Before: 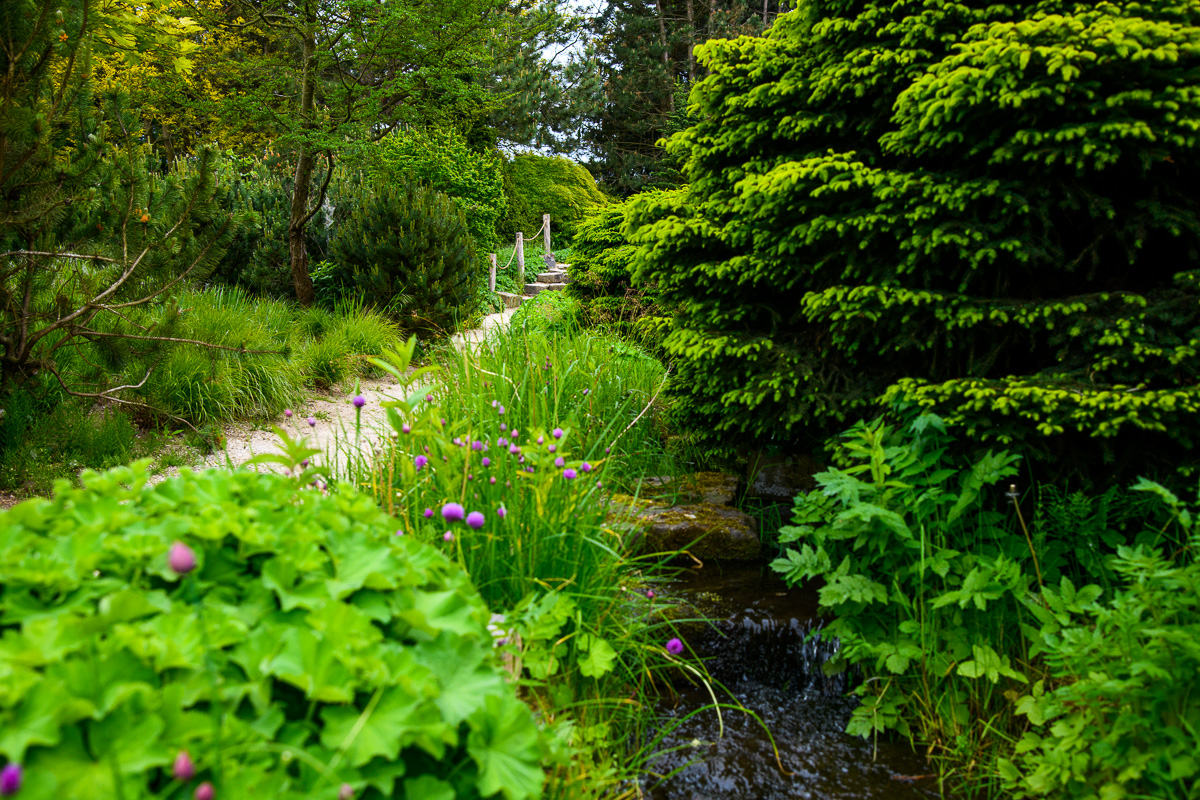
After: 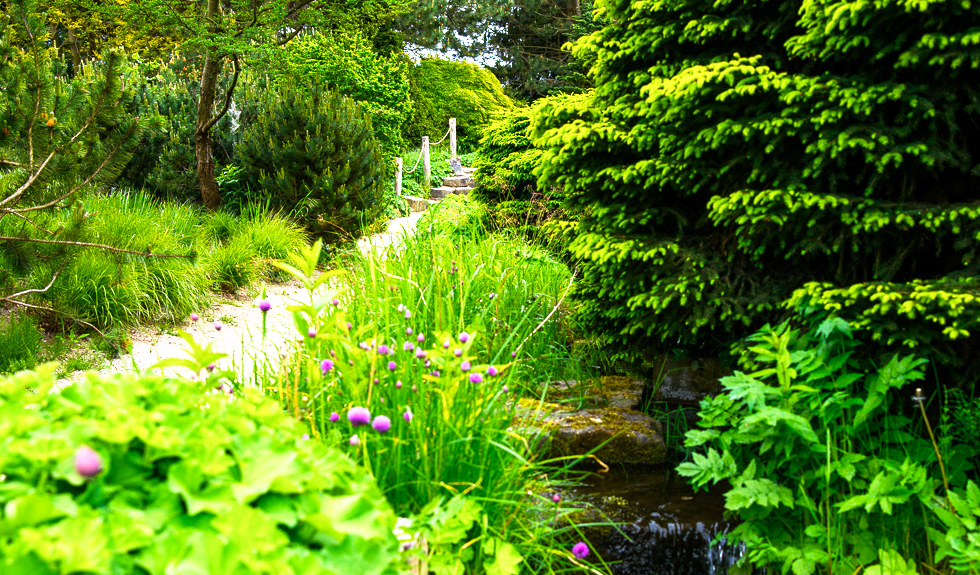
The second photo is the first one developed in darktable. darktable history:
base curve: curves: ch0 [(0, 0) (0.495, 0.917) (1, 1)], preserve colors none
crop: left 7.86%, top 12.063%, right 10.409%, bottom 15.448%
